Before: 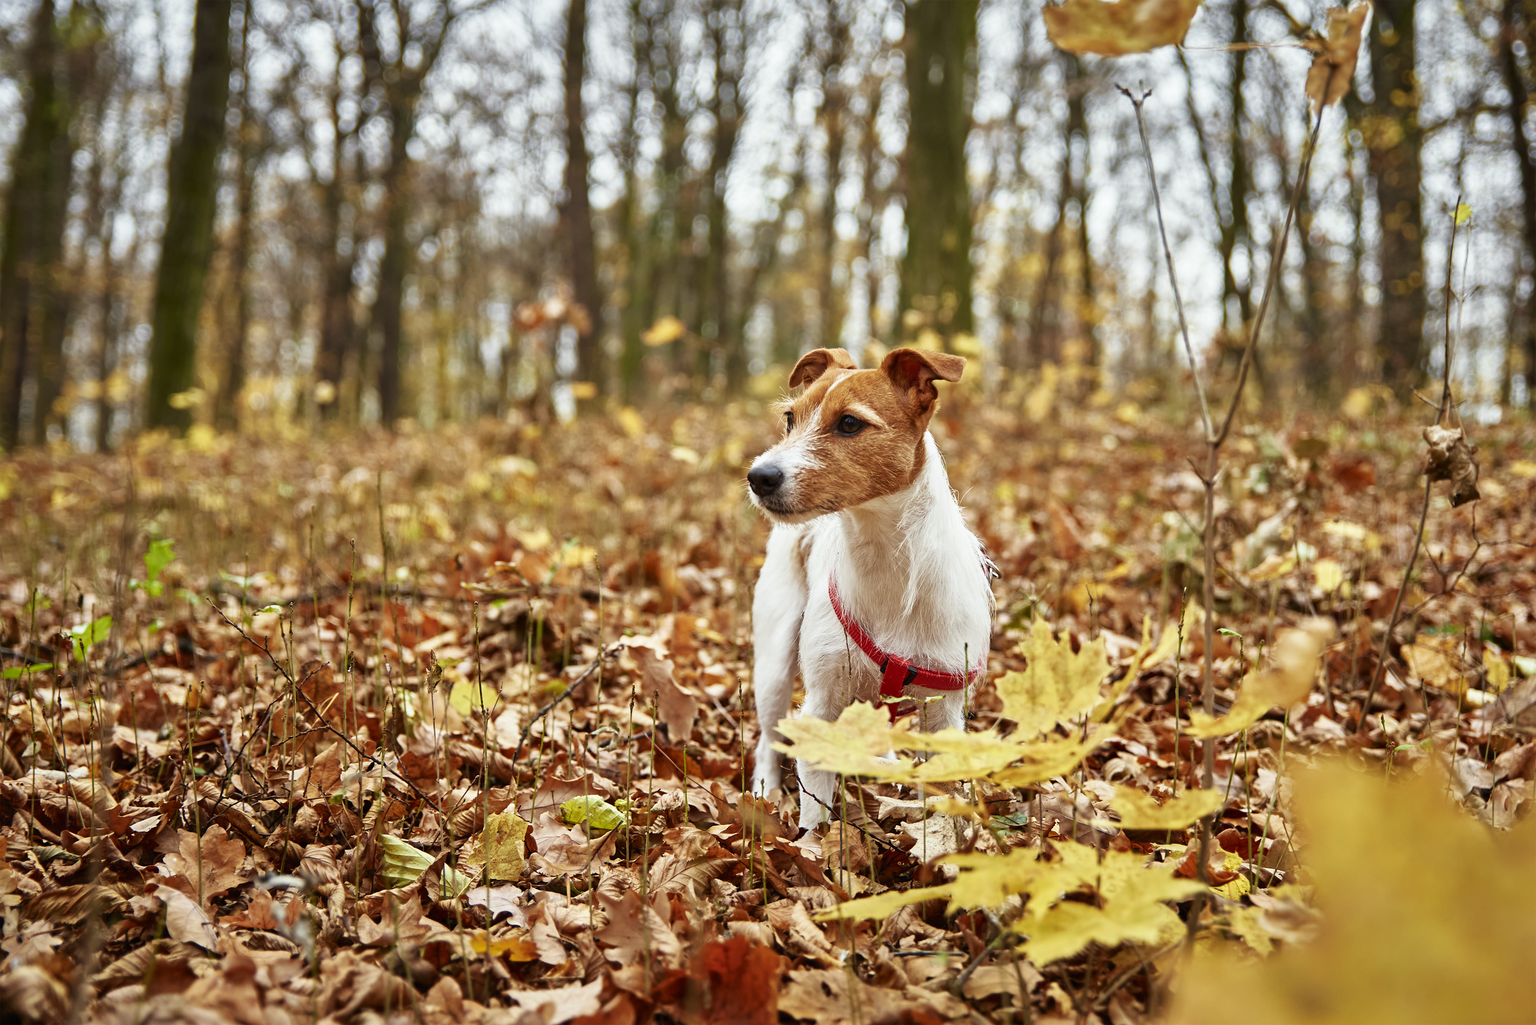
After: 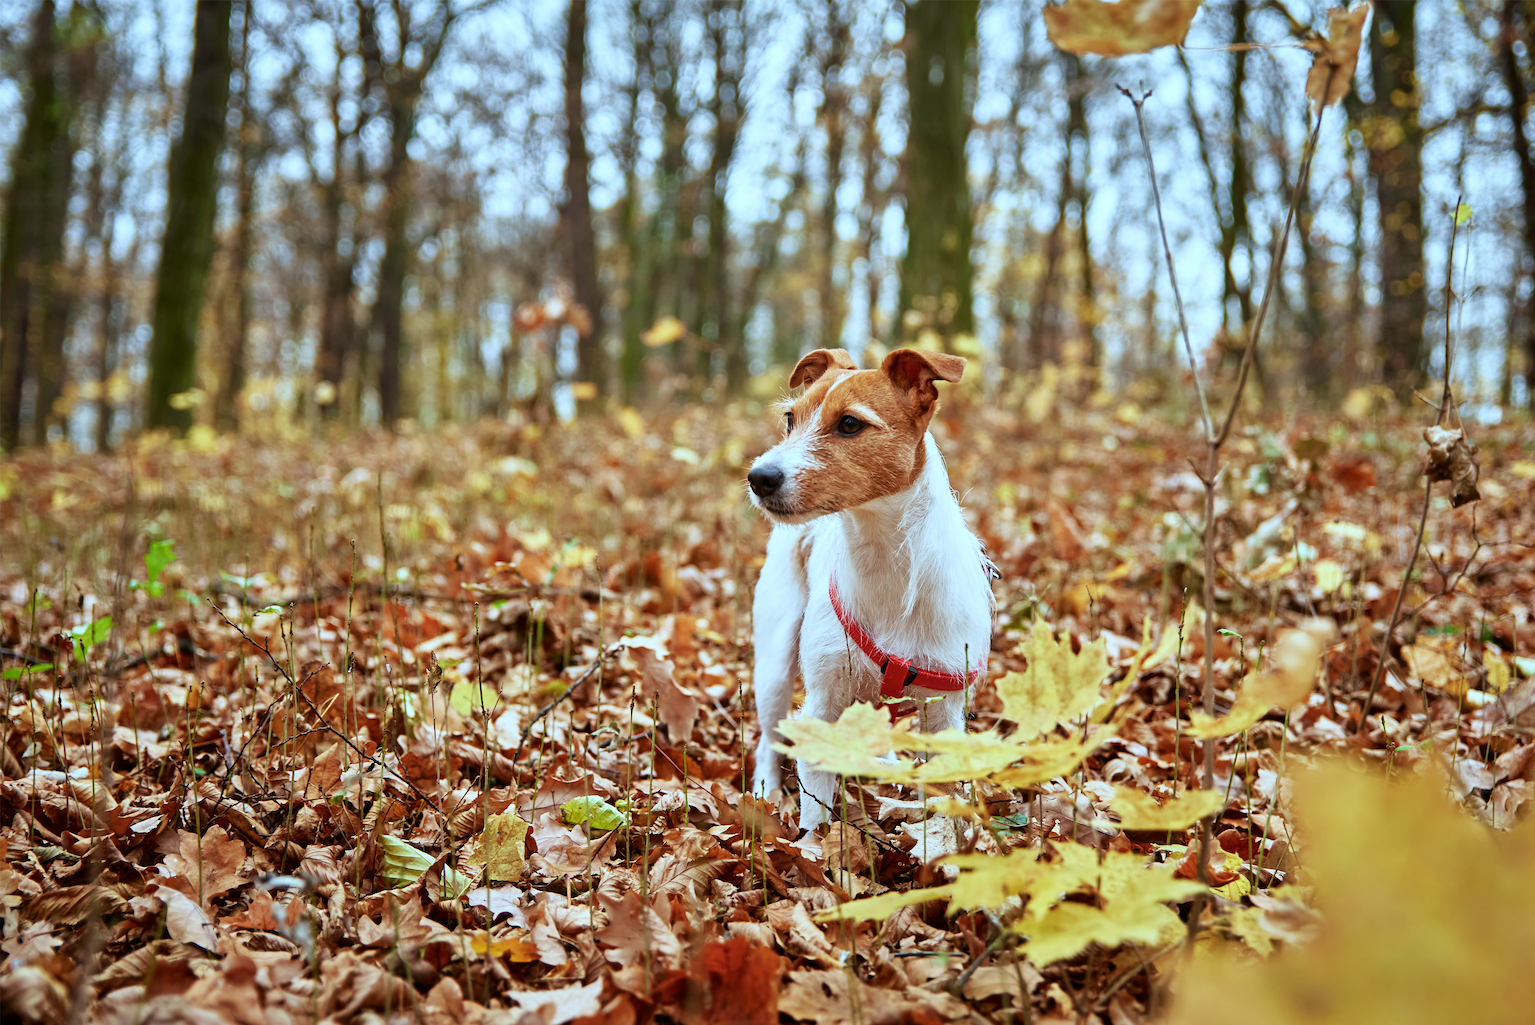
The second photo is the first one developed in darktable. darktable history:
color calibration: x 0.382, y 0.372, temperature 3883.06 K
